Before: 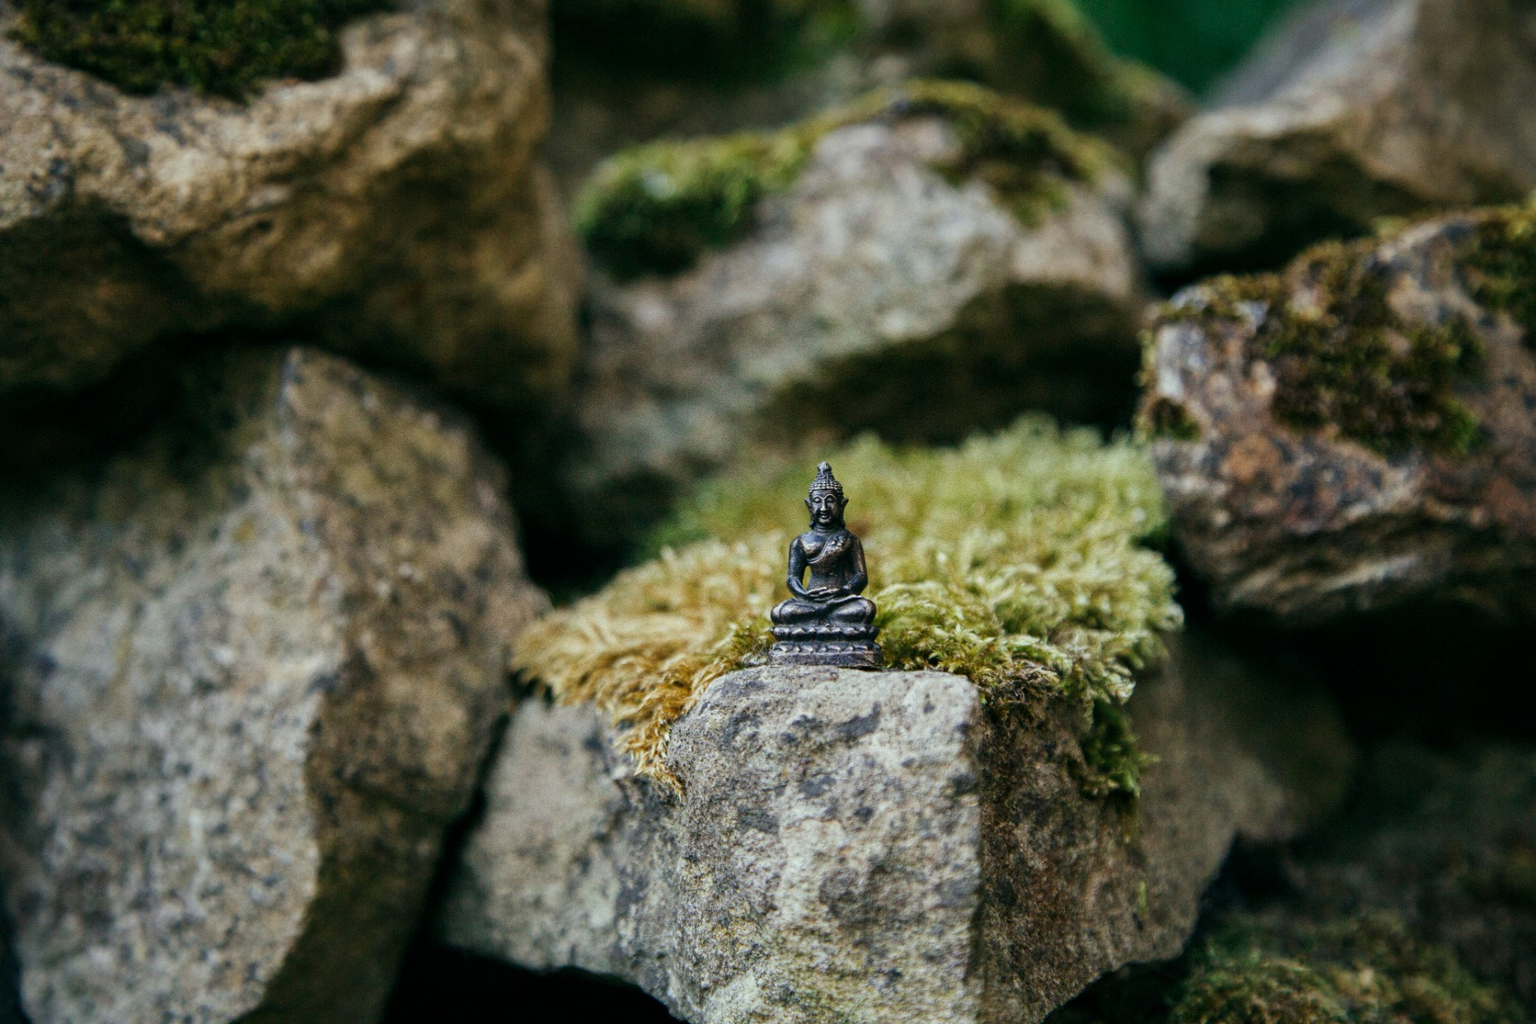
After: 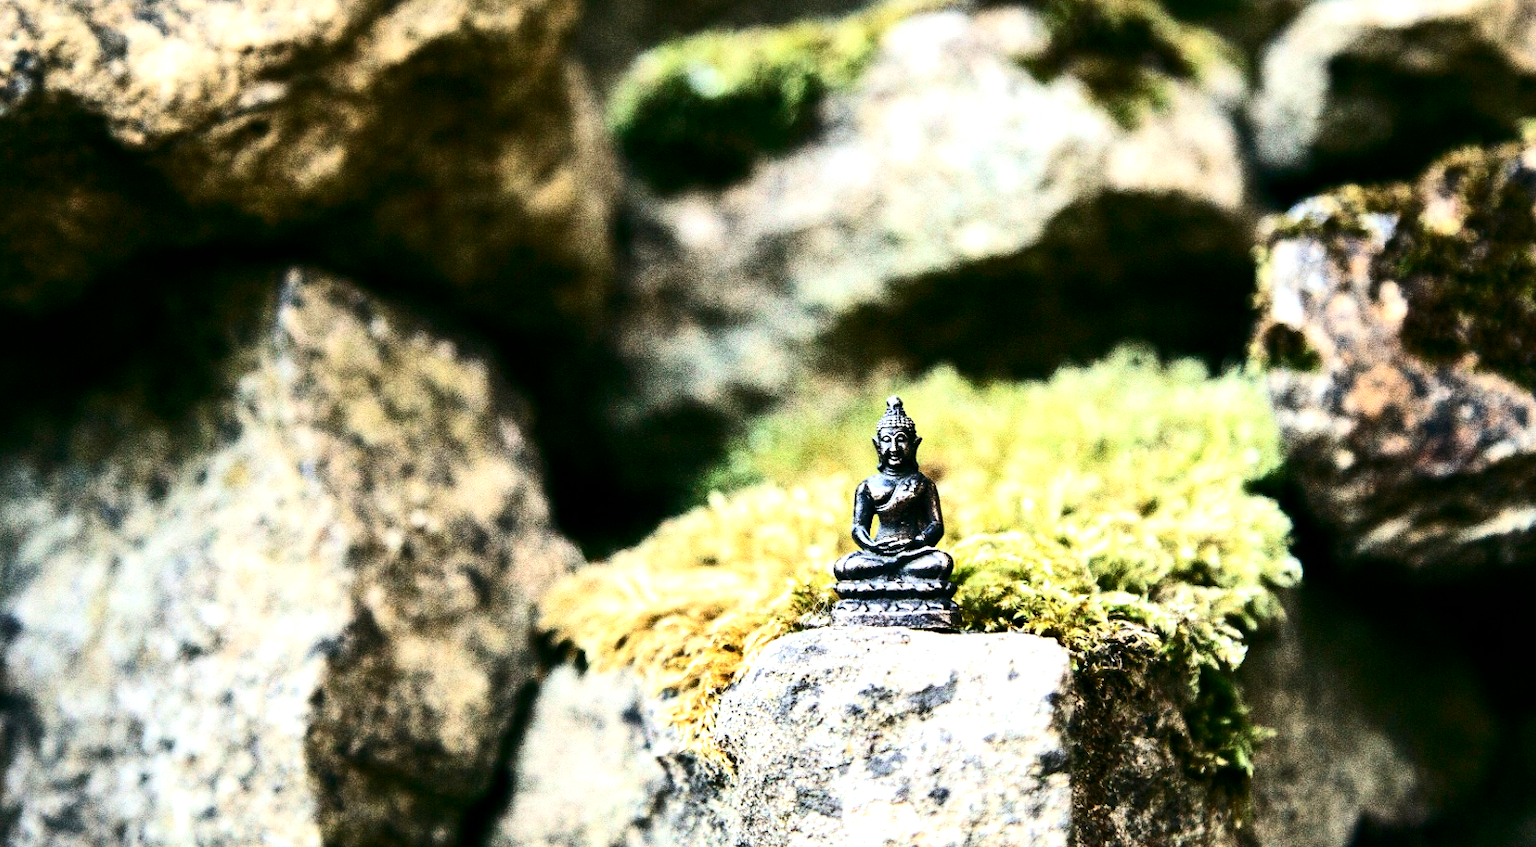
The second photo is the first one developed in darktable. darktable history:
tone equalizer: -8 EV -0.727 EV, -7 EV -0.687 EV, -6 EV -0.626 EV, -5 EV -0.413 EV, -3 EV 0.393 EV, -2 EV 0.6 EV, -1 EV 0.693 EV, +0 EV 0.73 EV, edges refinement/feathering 500, mask exposure compensation -1.57 EV, preserve details no
crop and rotate: left 2.443%, top 11.149%, right 9.468%, bottom 15.875%
exposure: black level correction 0.001, exposure 0.965 EV, compensate exposure bias true, compensate highlight preservation false
contrast brightness saturation: contrast 0.294
